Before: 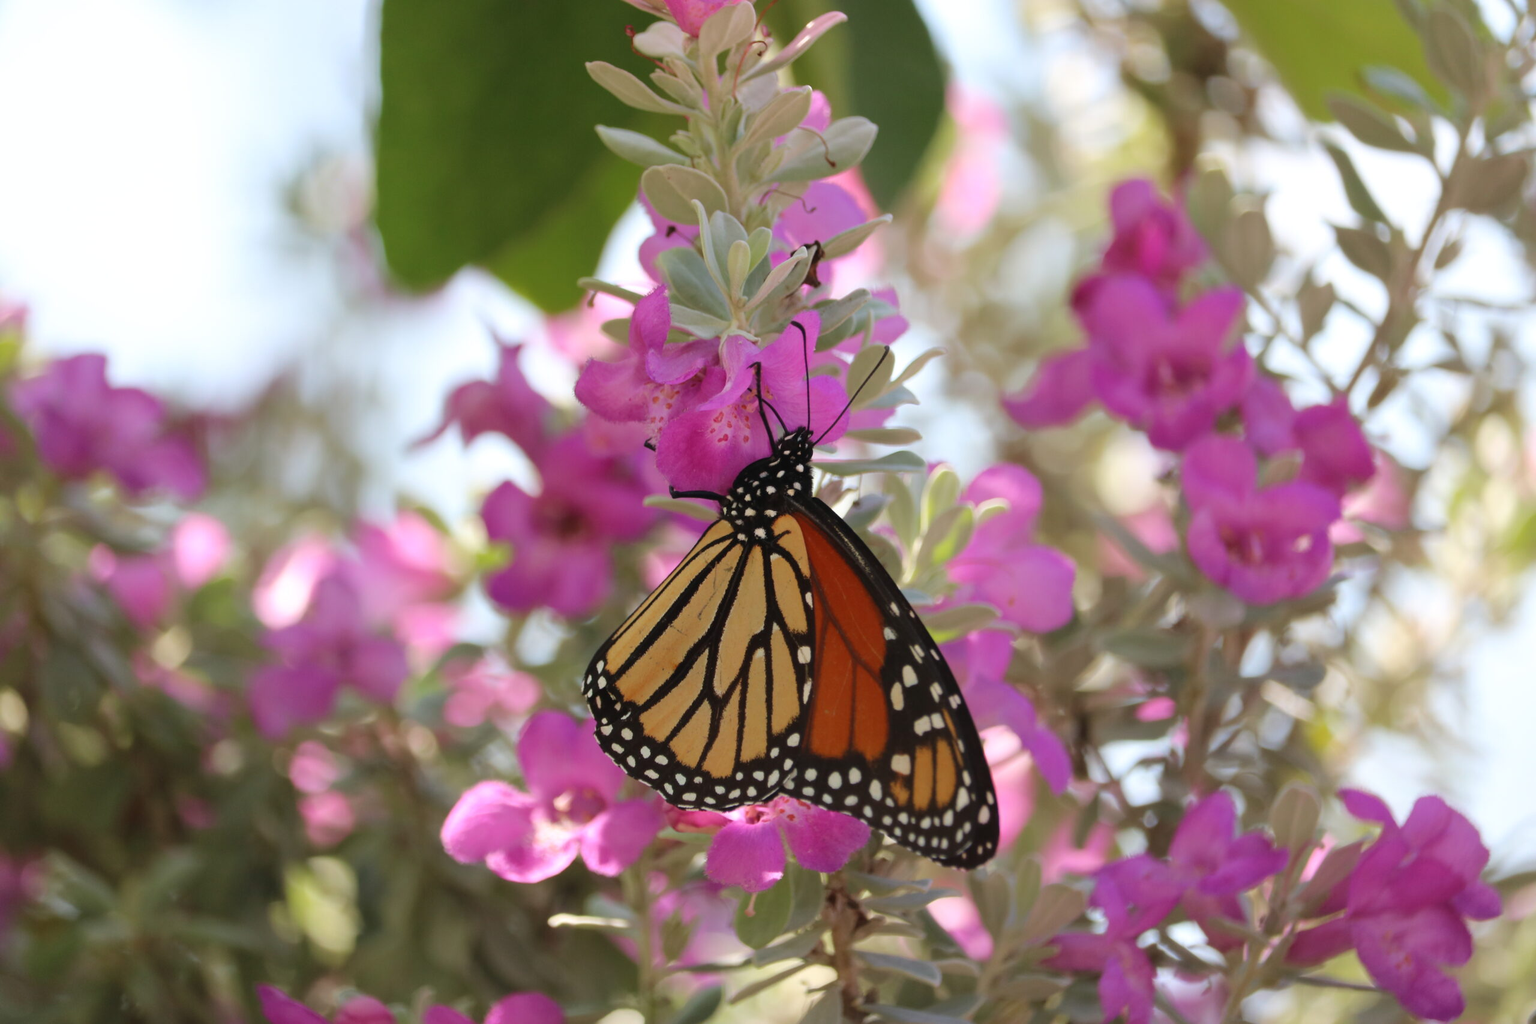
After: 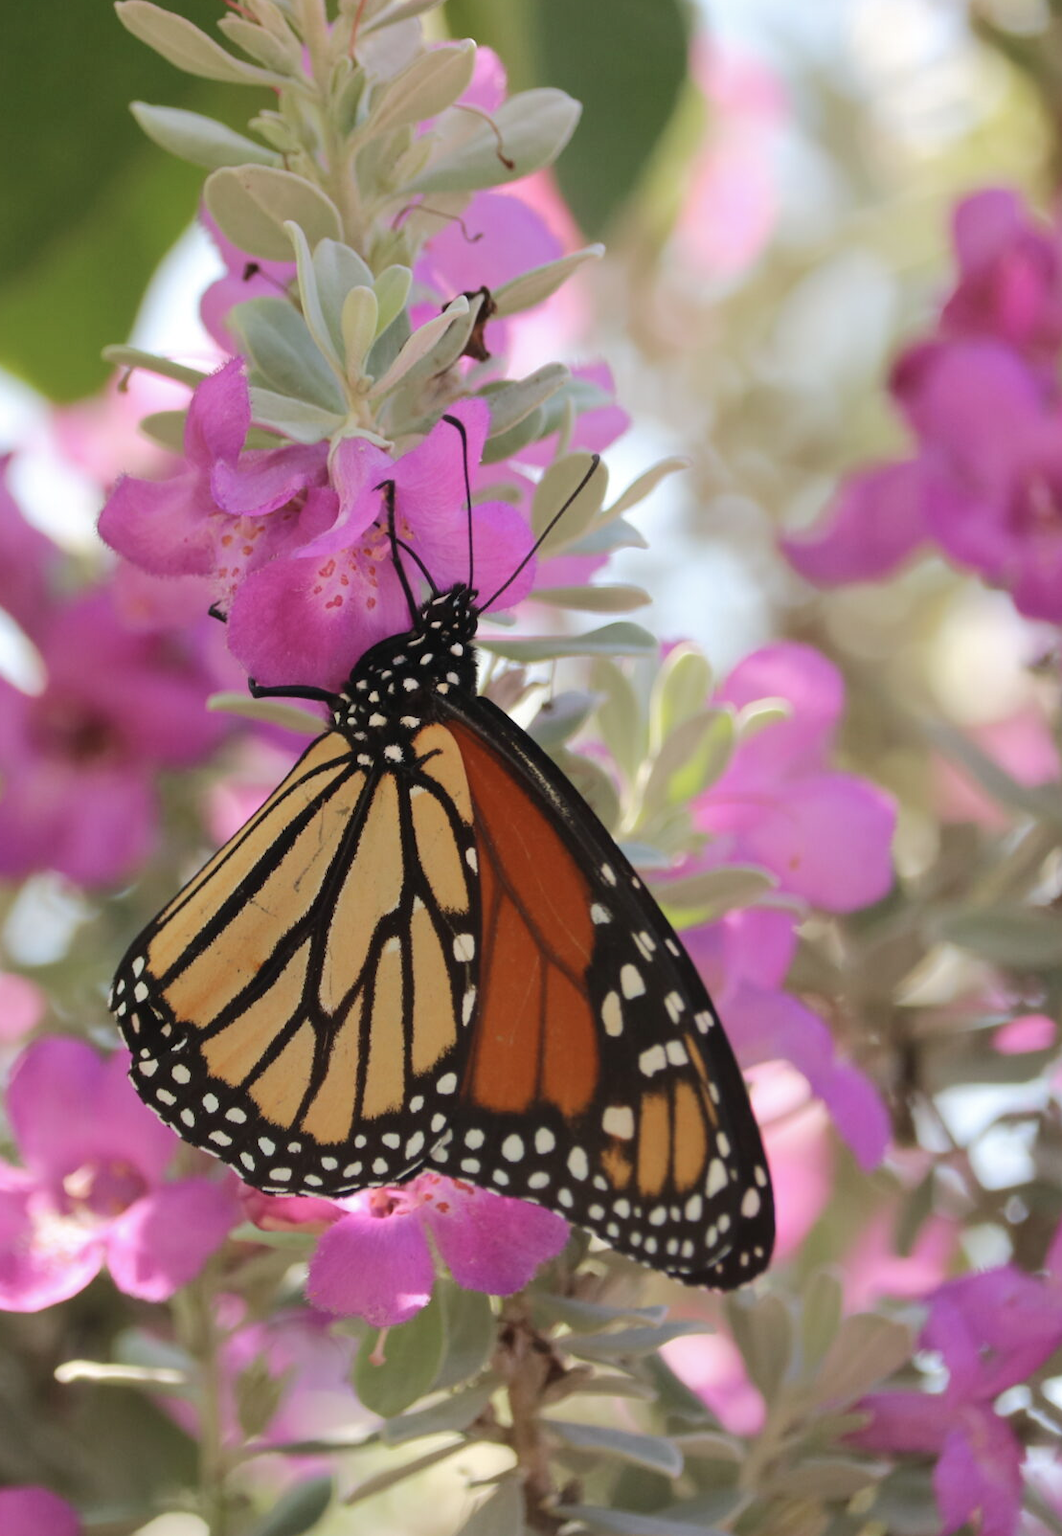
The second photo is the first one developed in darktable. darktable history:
crop: left 33.452%, top 6.025%, right 23.155%
base curve: curves: ch0 [(0, 0) (0.262, 0.32) (0.722, 0.705) (1, 1)]
color contrast: green-magenta contrast 0.84, blue-yellow contrast 0.86
